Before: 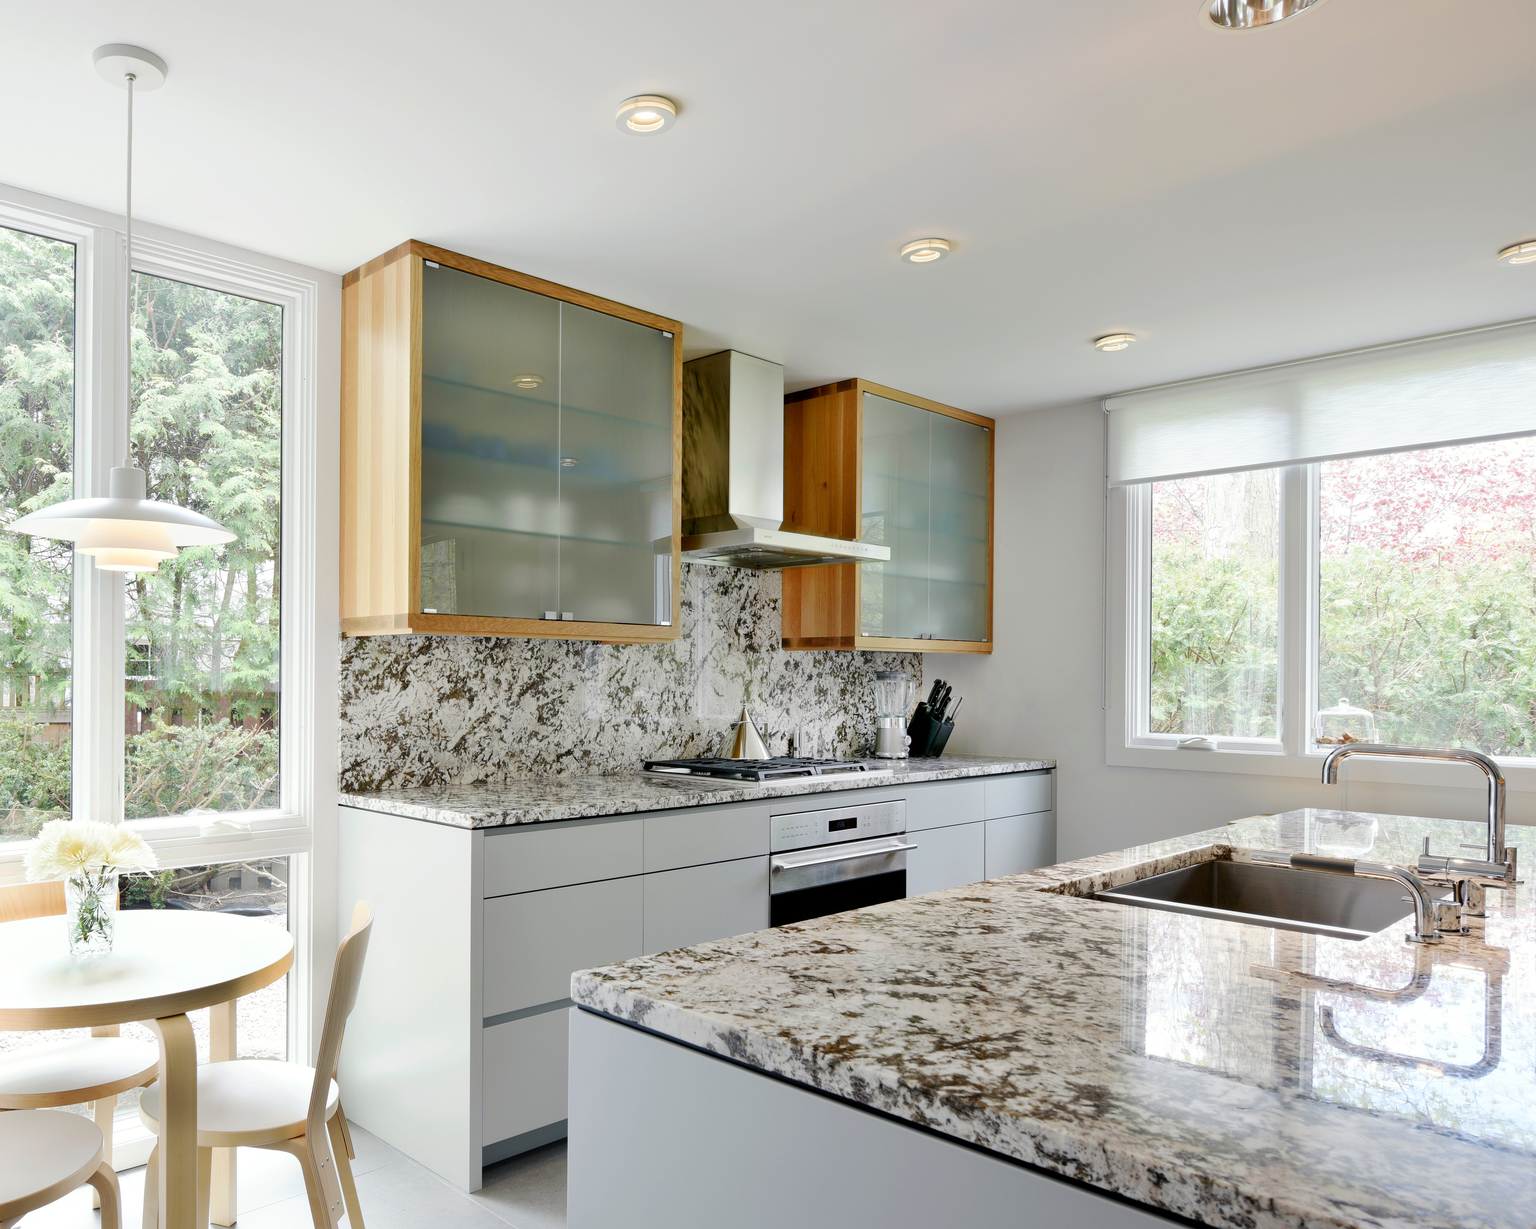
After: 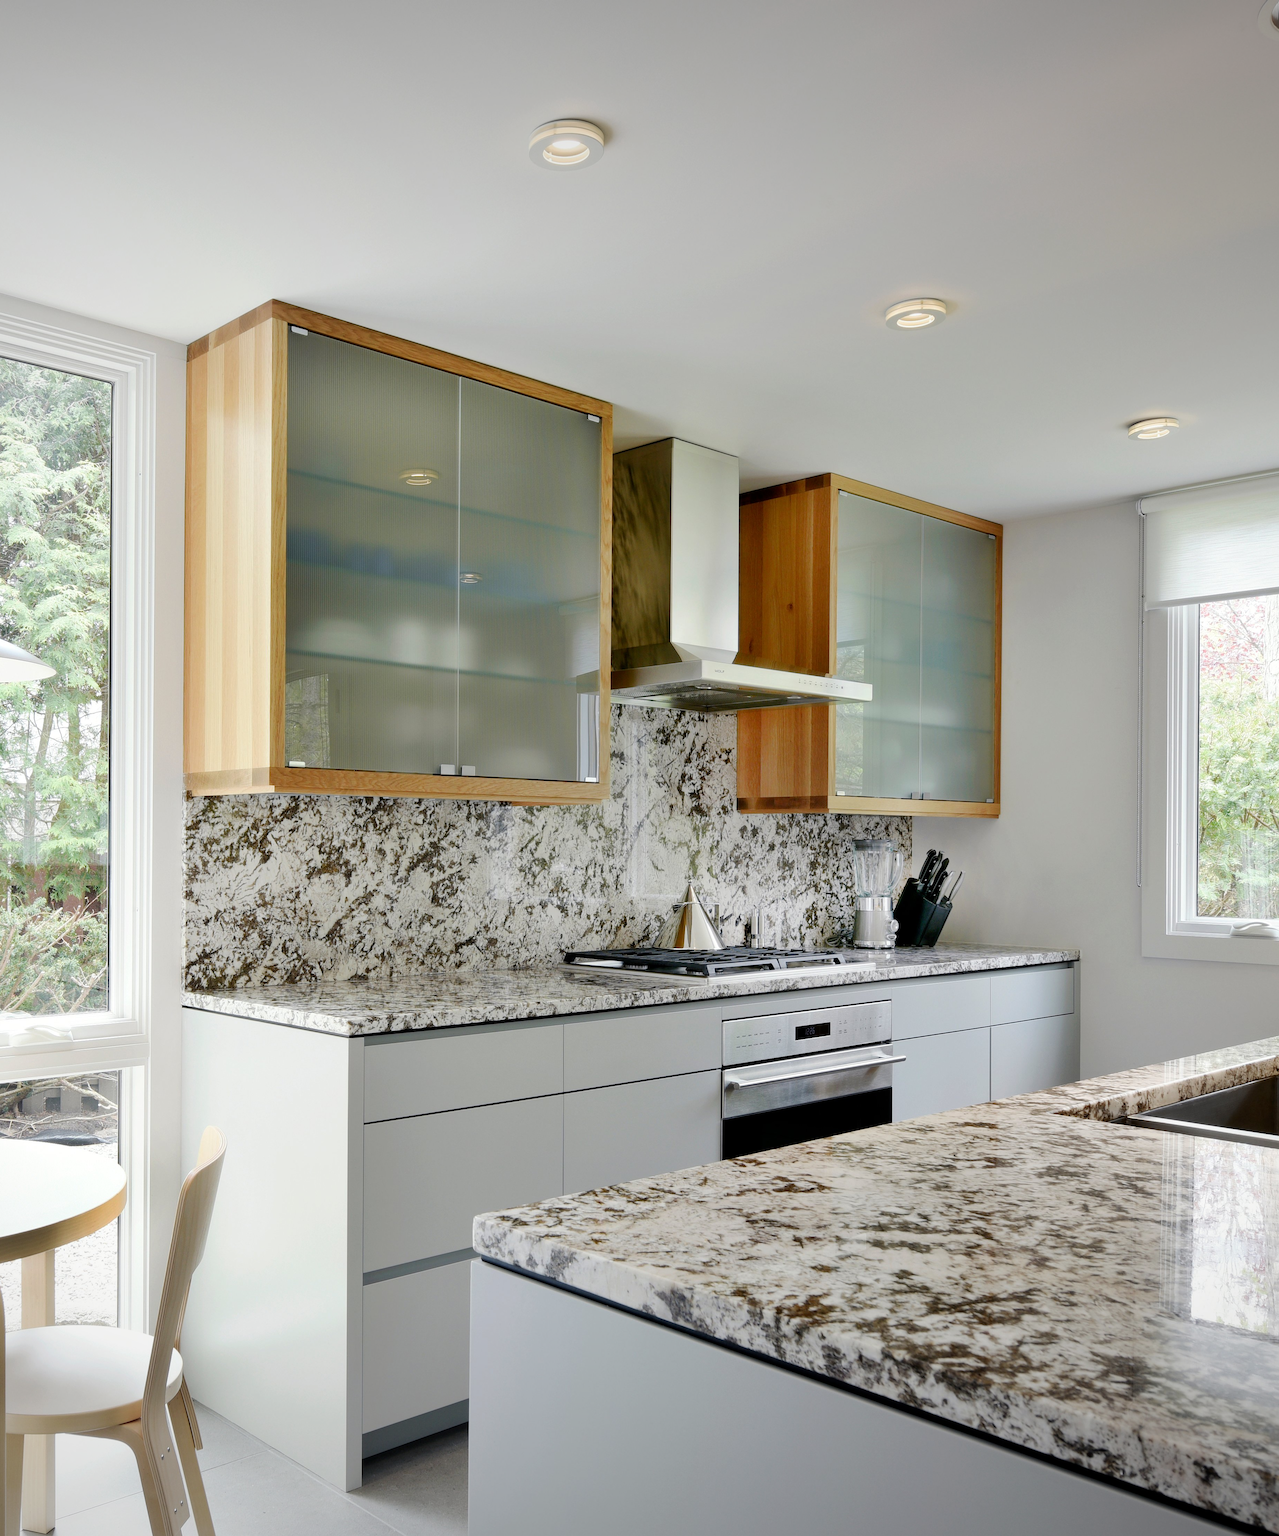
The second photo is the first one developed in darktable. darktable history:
vignetting: fall-off start 97.8%, fall-off radius 100.47%, center (-0.075, 0.072), width/height ratio 1.361
crop and rotate: left 12.585%, right 20.804%
